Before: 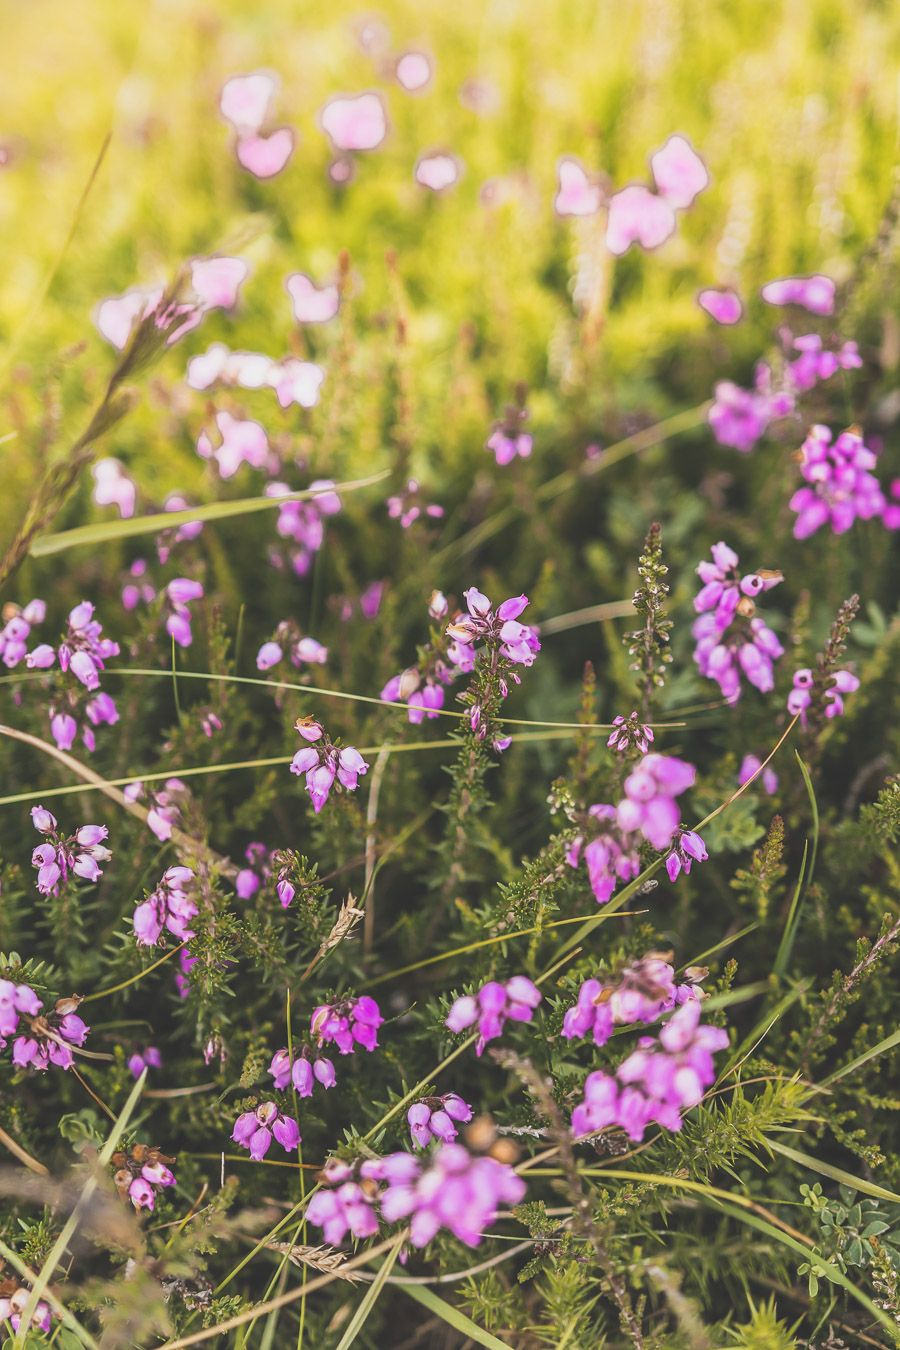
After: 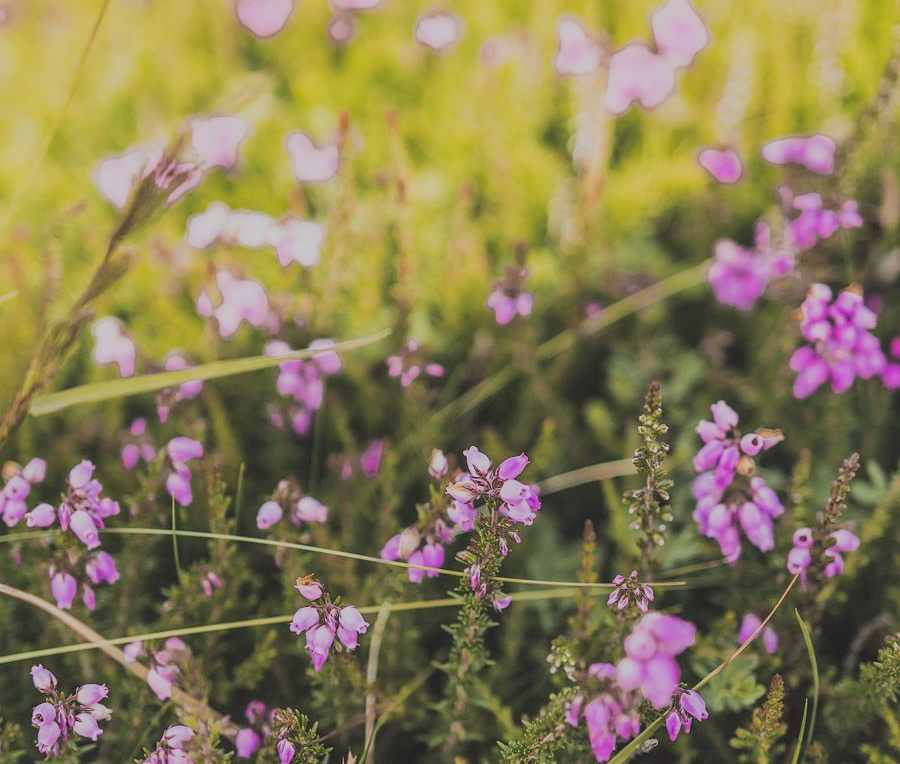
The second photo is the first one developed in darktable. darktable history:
filmic rgb: black relative exposure -7.39 EV, white relative exposure 5.06 EV, hardness 3.21
crop and rotate: top 10.445%, bottom 32.904%
